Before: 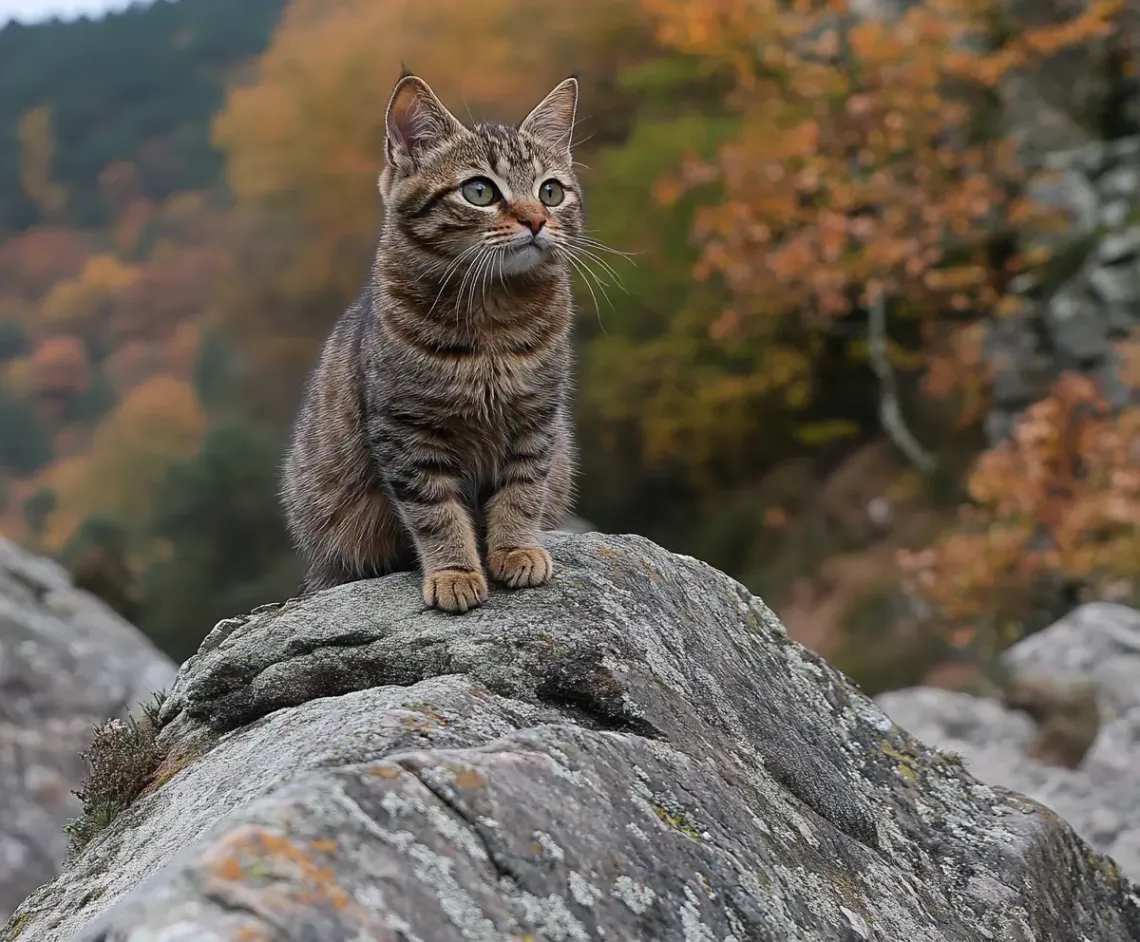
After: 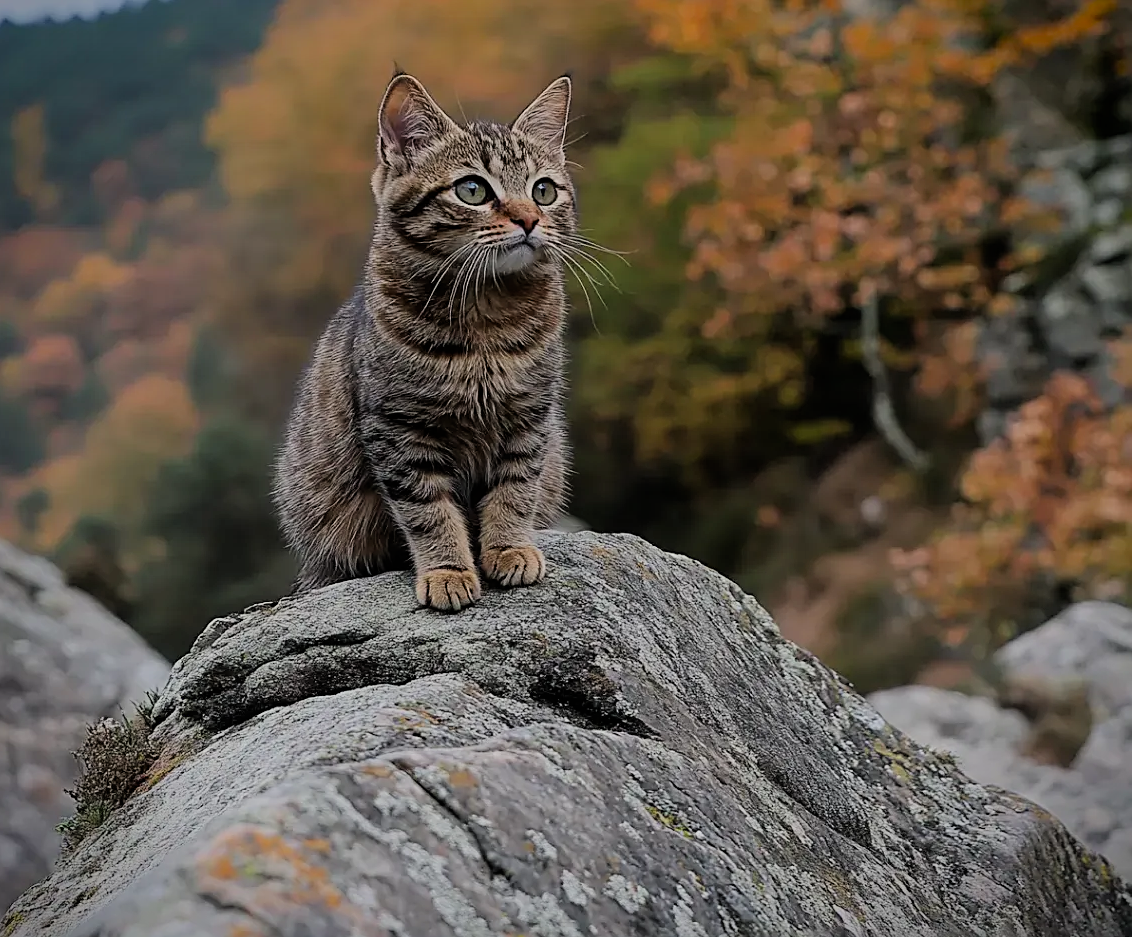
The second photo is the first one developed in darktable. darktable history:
crop and rotate: left 0.614%, top 0.179%, bottom 0.309%
sharpen: on, module defaults
filmic rgb: black relative exposure -7.15 EV, white relative exposure 5.36 EV, hardness 3.02, color science v6 (2022)
vignetting: fall-off start 88.53%, fall-off radius 44.2%, saturation 0.376, width/height ratio 1.161
